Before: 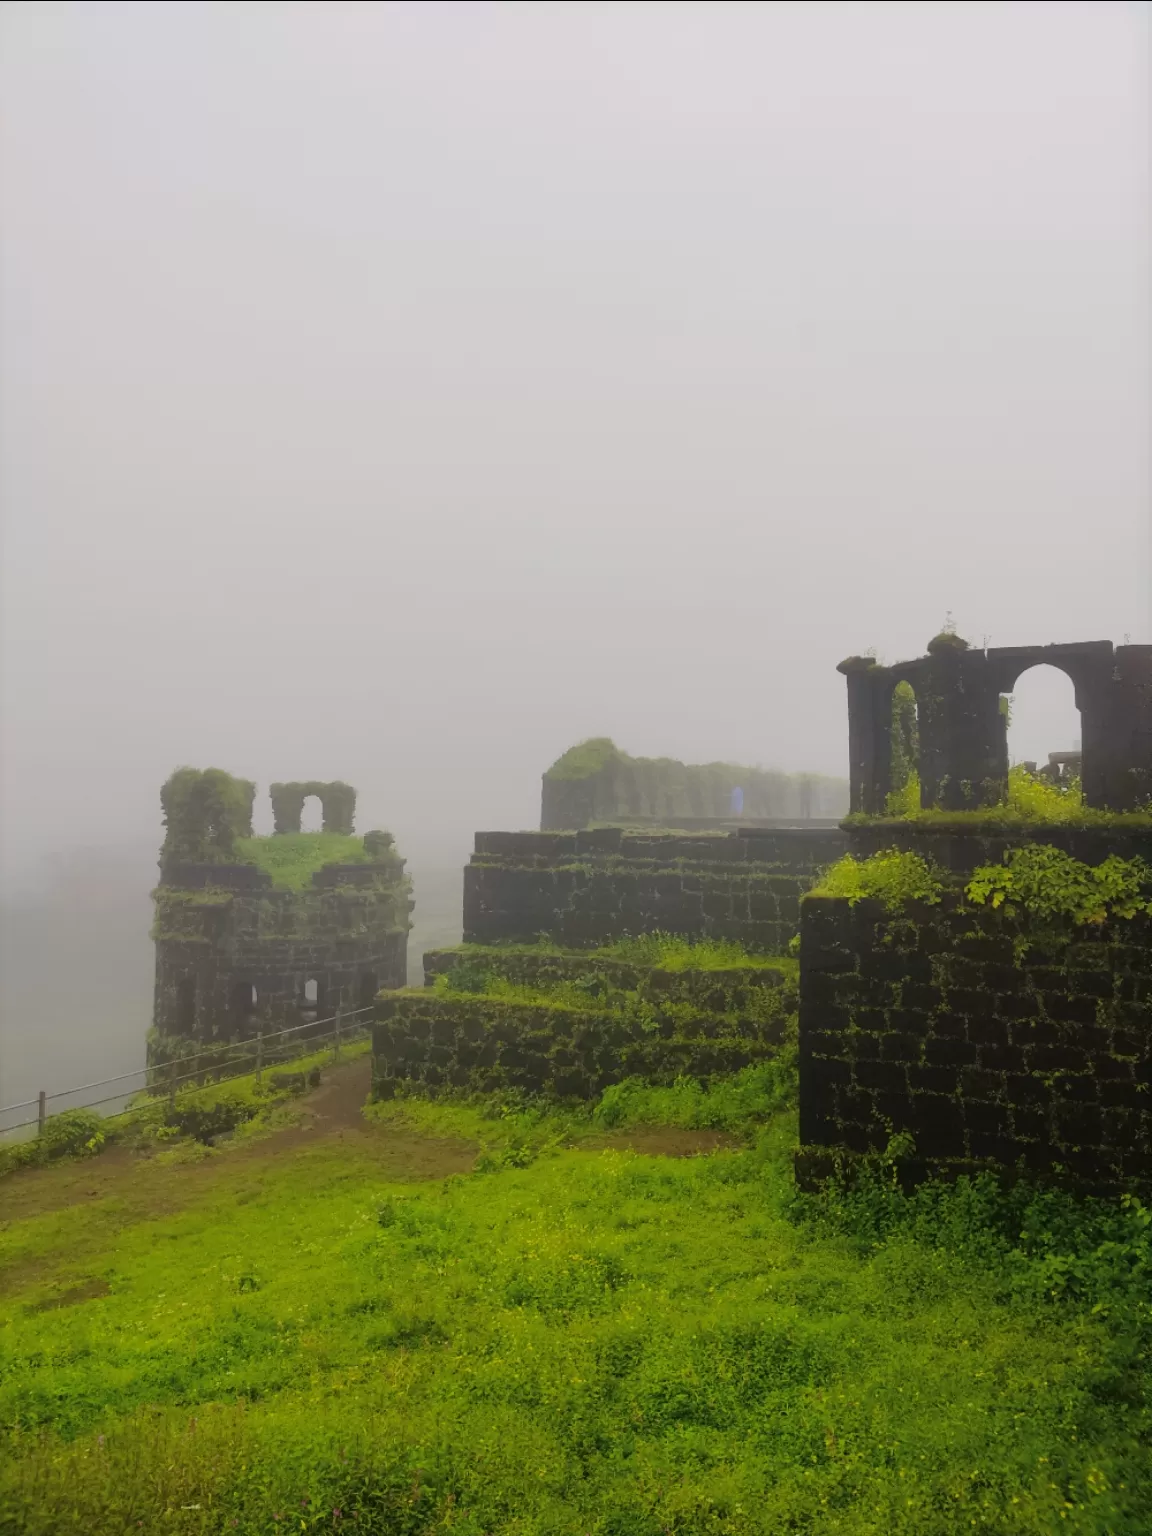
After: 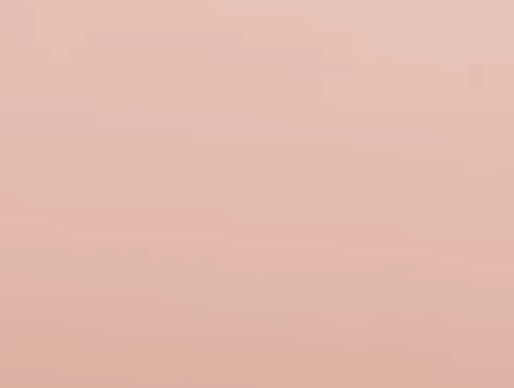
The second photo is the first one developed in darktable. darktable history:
color correction: highlights a* 9.51, highlights b* 8.86, shadows a* 39.93, shadows b* 39.47, saturation 0.775
crop: left 28.747%, top 16.861%, right 26.599%, bottom 57.861%
exposure: exposure -0.112 EV, compensate highlight preservation false
